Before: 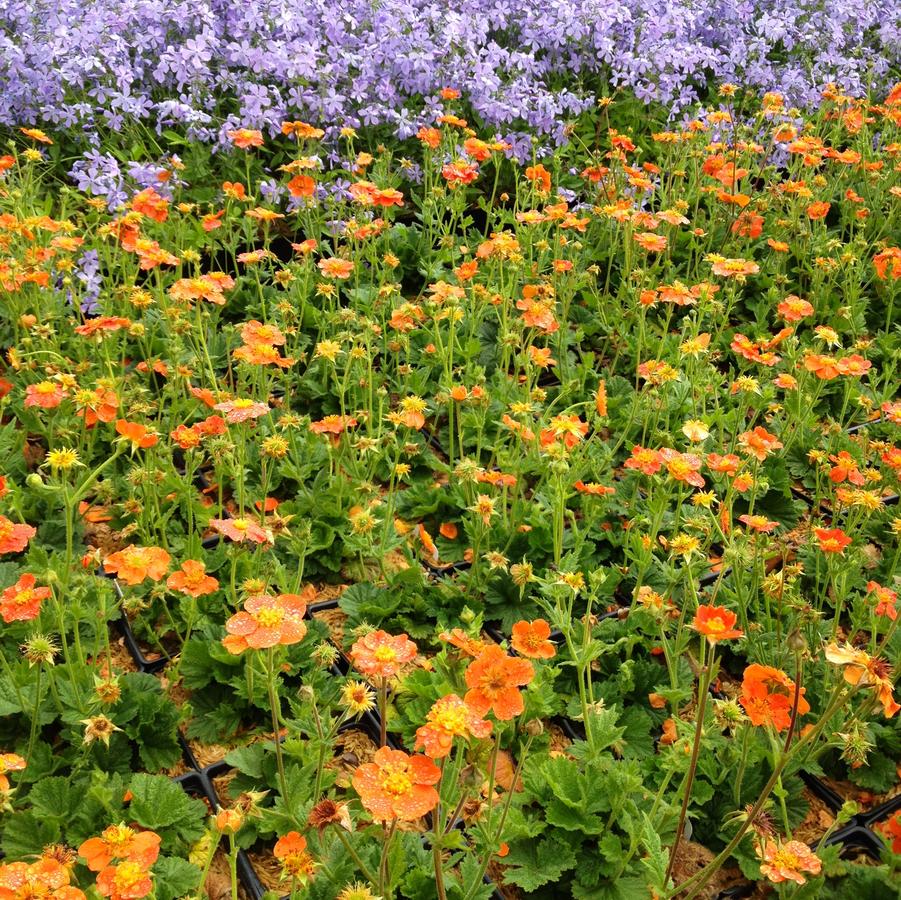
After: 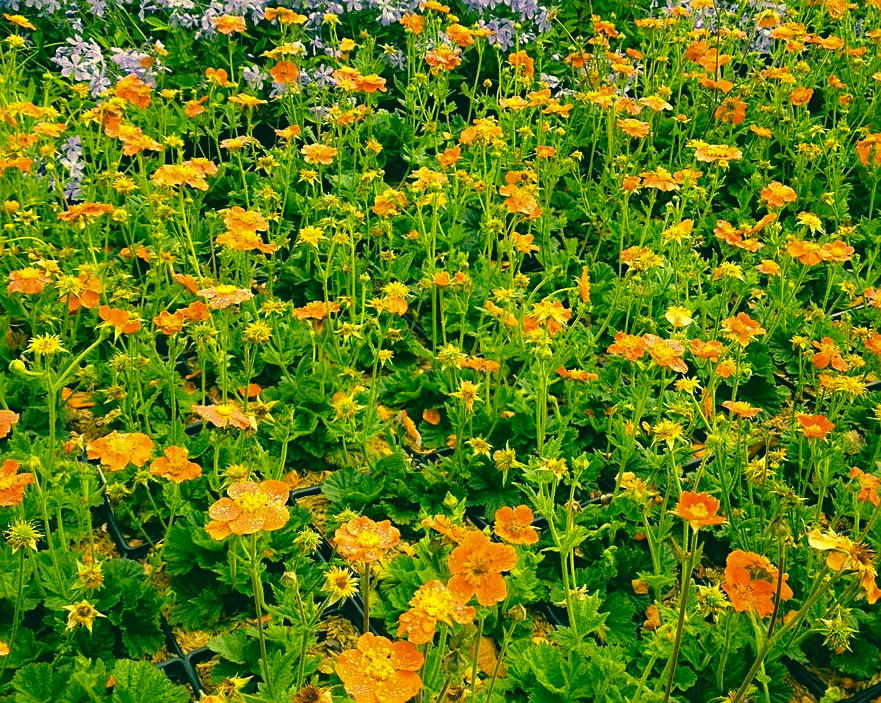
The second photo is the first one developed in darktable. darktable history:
sharpen: on, module defaults
crop and rotate: left 1.928%, top 12.701%, right 0.264%, bottom 9.094%
exposure: compensate highlight preservation false
color correction: highlights a* 2.26, highlights b* 34.67, shadows a* -35.99, shadows b* -6.21
levels: levels [0, 0.498, 0.996]
